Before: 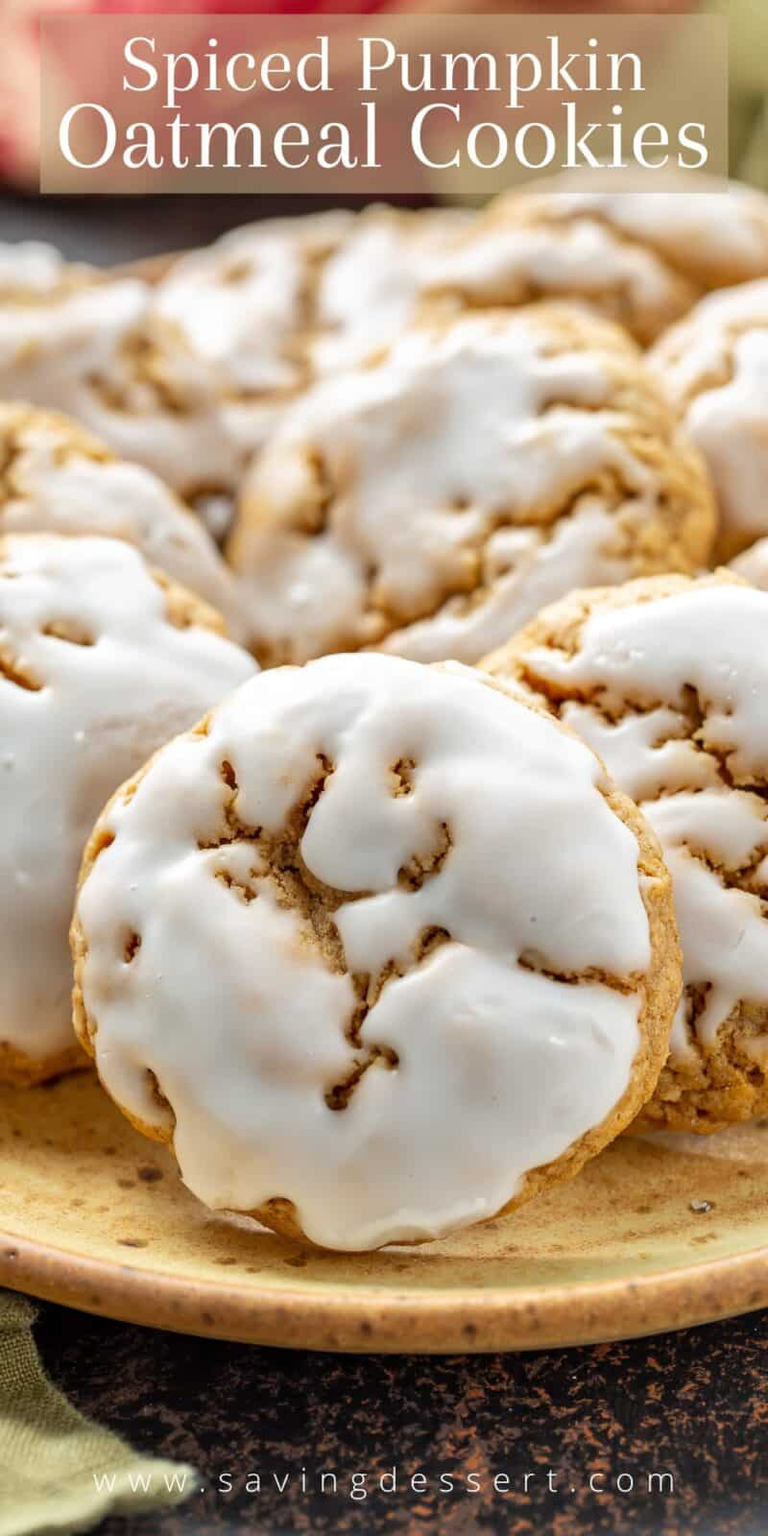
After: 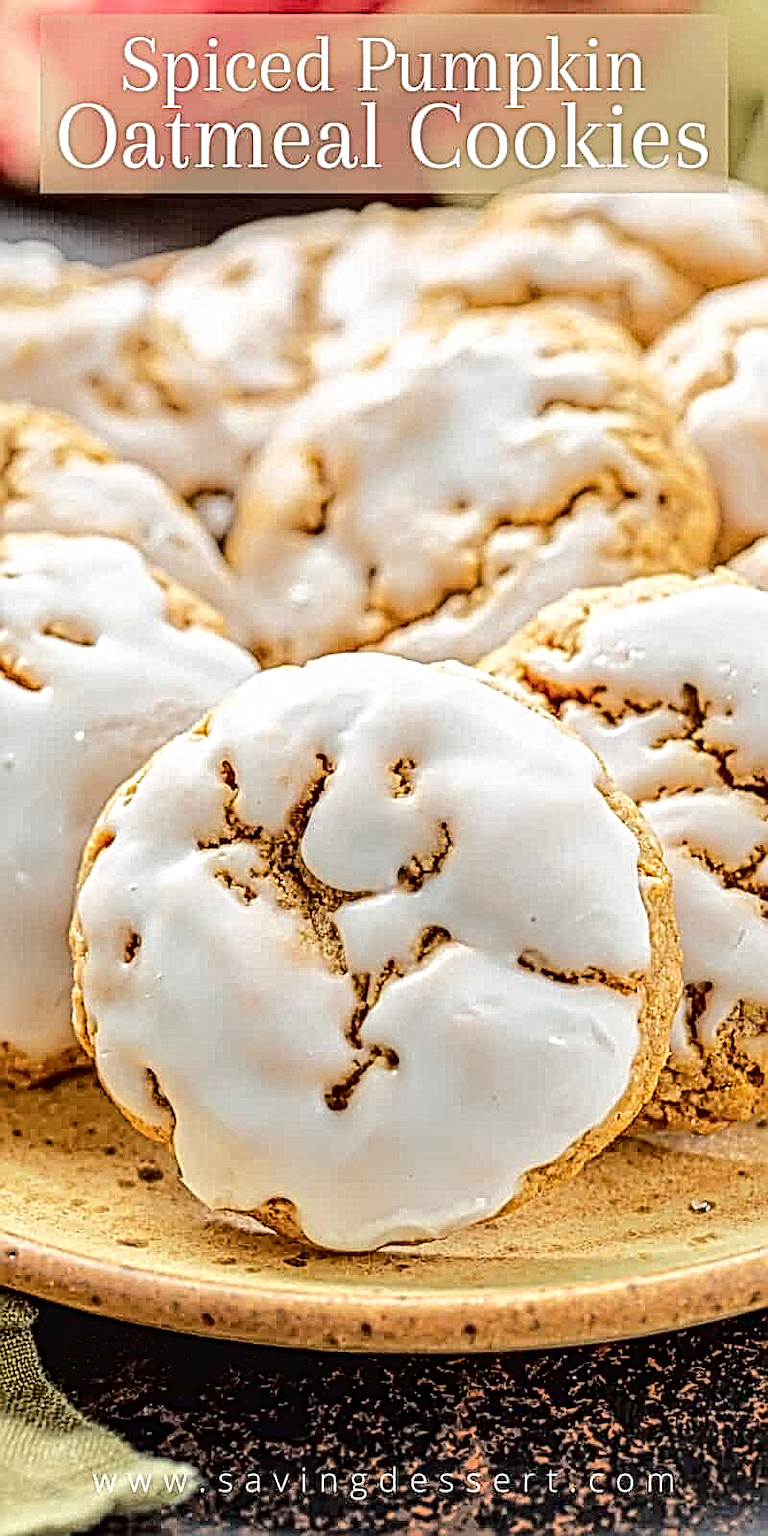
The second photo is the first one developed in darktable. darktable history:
sharpen: on, module defaults
tone curve: curves: ch0 [(0, 0) (0.003, 0.026) (0.011, 0.025) (0.025, 0.022) (0.044, 0.022) (0.069, 0.028) (0.1, 0.041) (0.136, 0.062) (0.177, 0.103) (0.224, 0.167) (0.277, 0.242) (0.335, 0.343) (0.399, 0.452) (0.468, 0.539) (0.543, 0.614) (0.623, 0.683) (0.709, 0.749) (0.801, 0.827) (0.898, 0.918) (1, 1)], color space Lab, independent channels, preserve colors none
local contrast: mode bilateral grid, contrast 20, coarseness 3, detail 300%, midtone range 0.2
color balance rgb: perceptual saturation grading › global saturation -2.972%, perceptual brilliance grading › mid-tones 10.247%, perceptual brilliance grading › shadows 15.472%, global vibrance 20%
